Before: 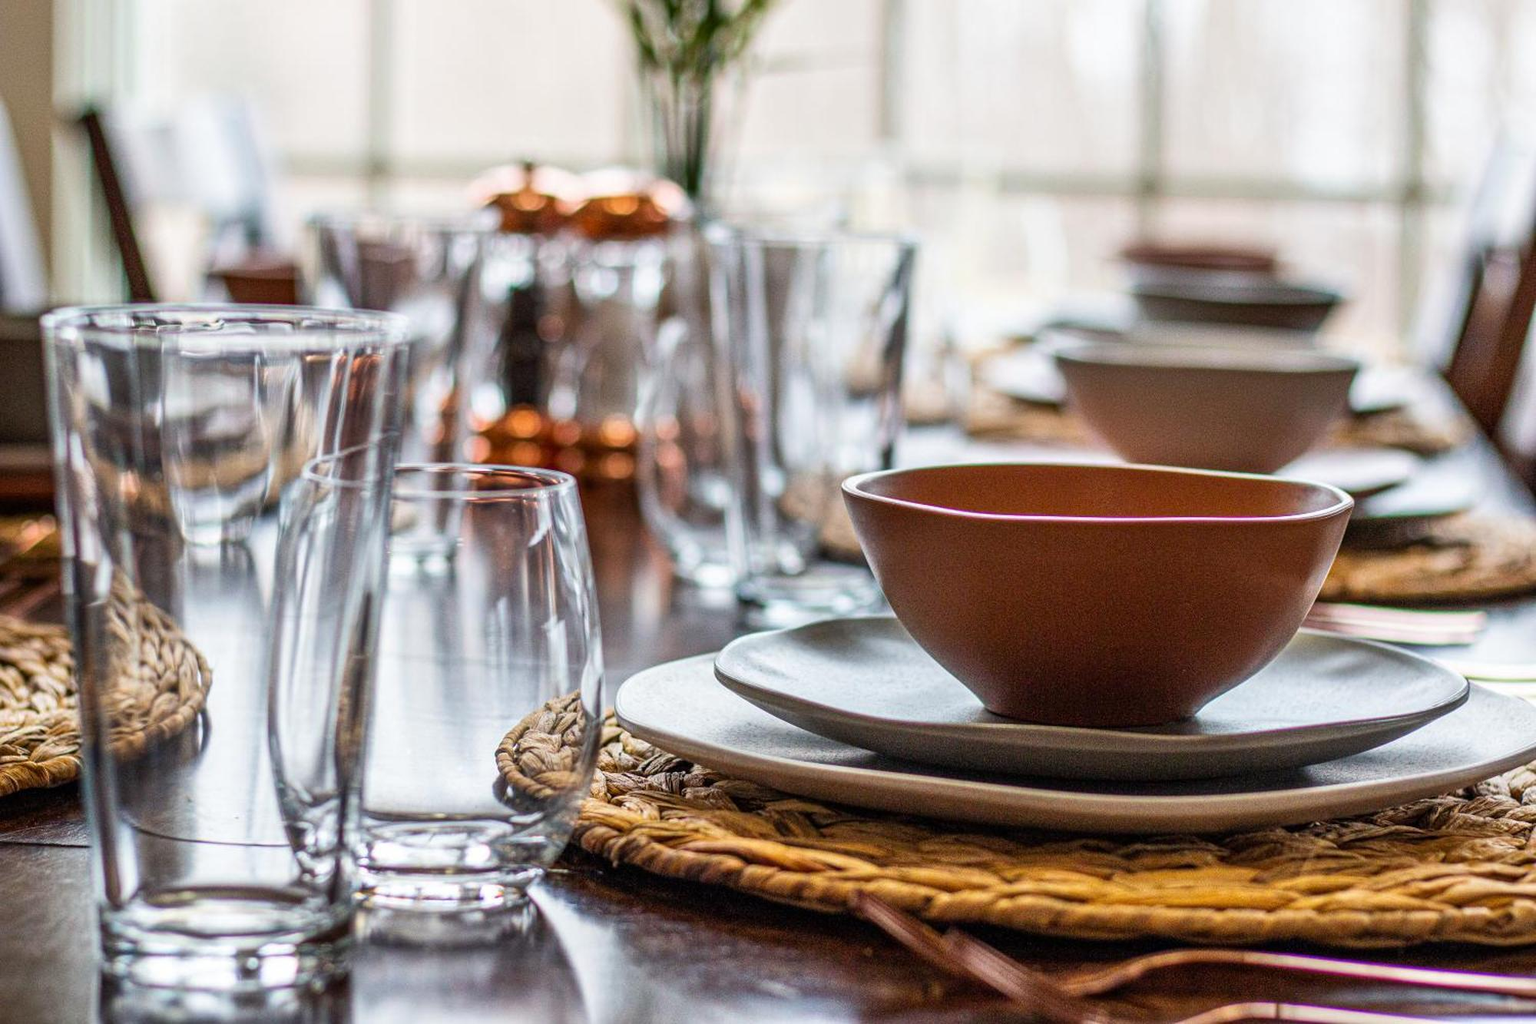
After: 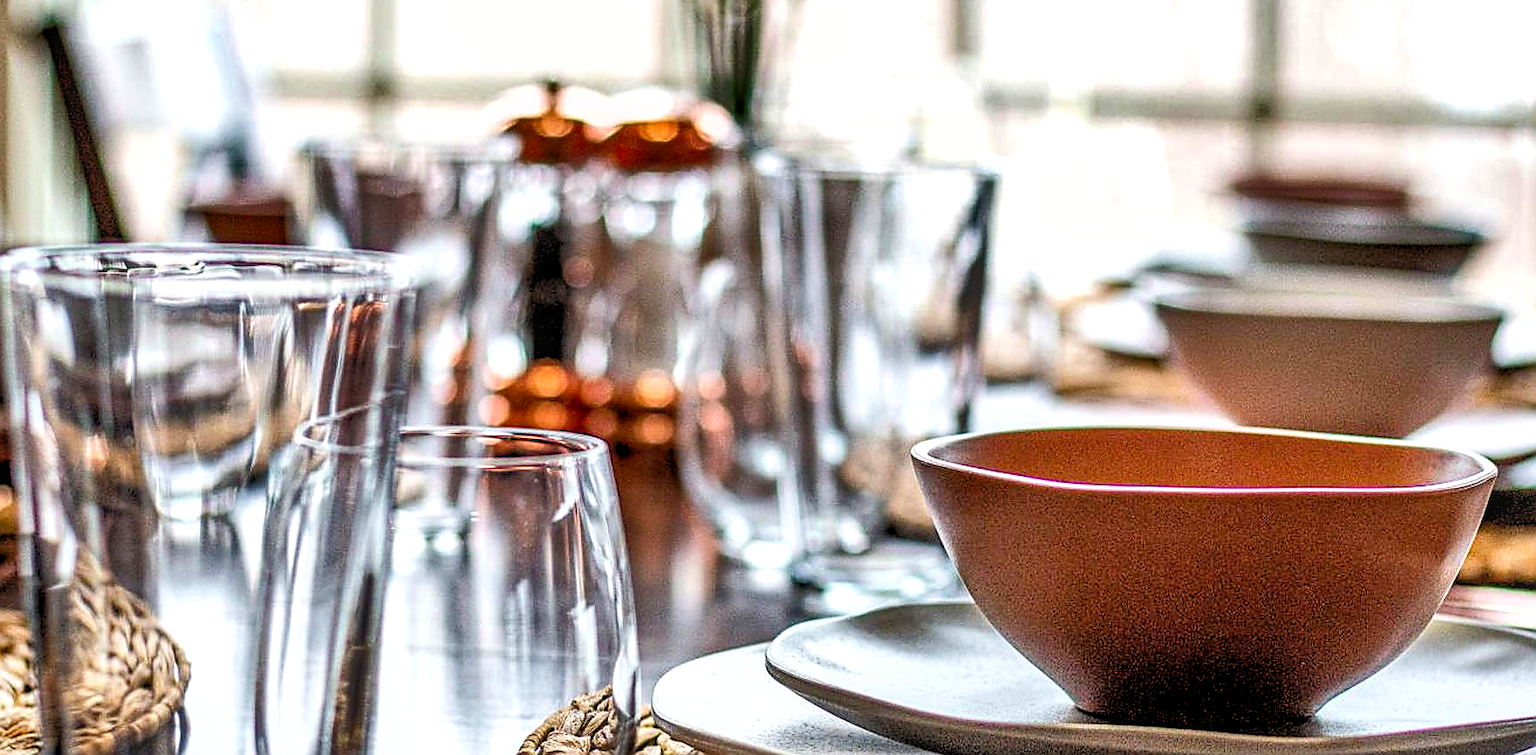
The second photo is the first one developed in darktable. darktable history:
sharpen: radius 1.377, amount 1.262, threshold 0.686
local contrast: on, module defaults
tone equalizer: edges refinement/feathering 500, mask exposure compensation -1.57 EV, preserve details guided filter
crop: left 2.955%, top 8.906%, right 9.645%, bottom 26.539%
levels: levels [0.044, 0.416, 0.908]
shadows and highlights: shadows 30.72, highlights -63.15, soften with gaussian
filmic rgb: black relative exposure -12.05 EV, white relative exposure 2.81 EV, target black luminance 0%, hardness 7.99, latitude 70.16%, contrast 1.137, highlights saturation mix 11.26%, shadows ↔ highlights balance -0.387%, color science v6 (2022)
exposure: compensate highlight preservation false
